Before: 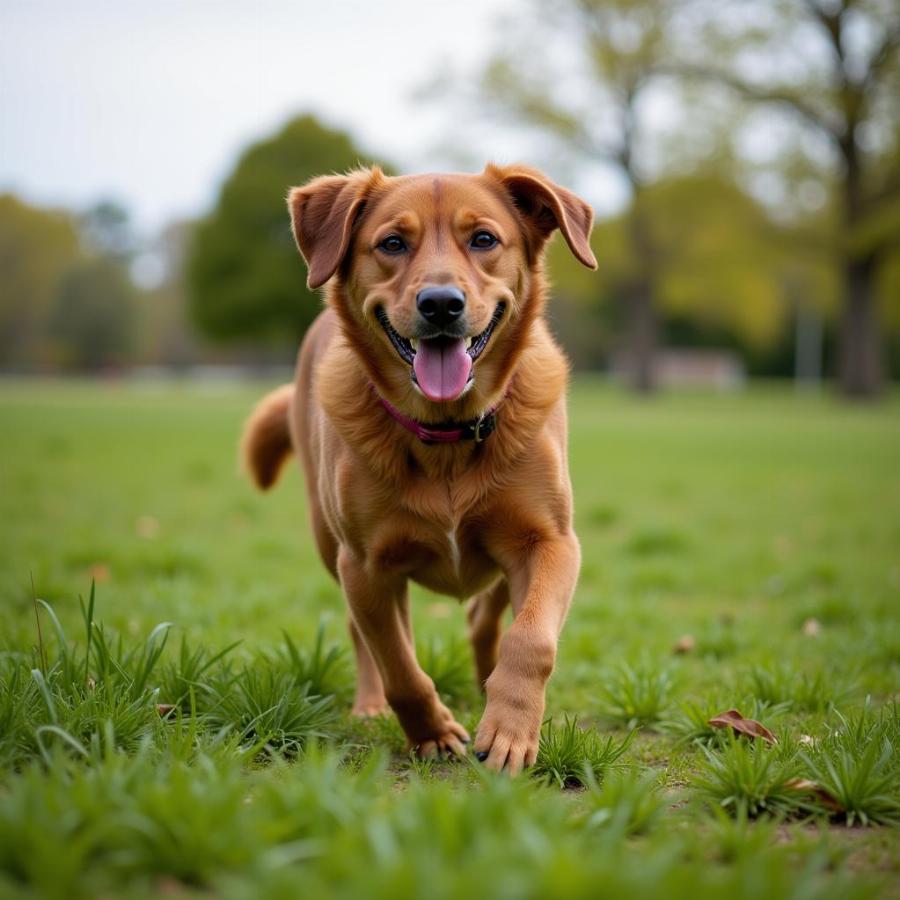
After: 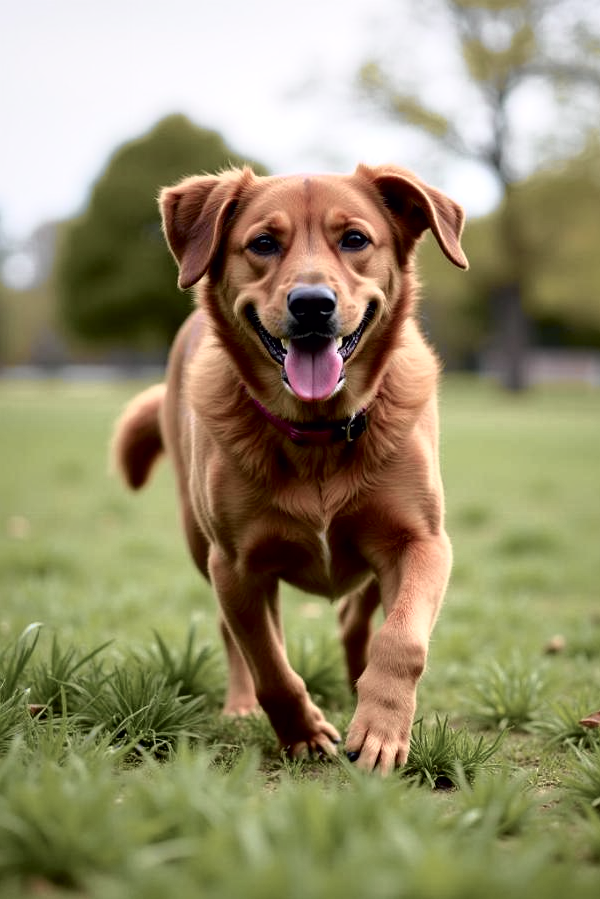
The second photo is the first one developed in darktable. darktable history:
contrast brightness saturation: saturation -0.171
crop and rotate: left 14.351%, right 18.974%
local contrast: mode bilateral grid, contrast 99, coarseness 99, detail 165%, midtone range 0.2
tone curve: curves: ch0 [(0, 0) (0.105, 0.068) (0.195, 0.162) (0.283, 0.283) (0.384, 0.404) (0.485, 0.531) (0.638, 0.681) (0.795, 0.879) (1, 0.977)]; ch1 [(0, 0) (0.161, 0.092) (0.35, 0.33) (0.379, 0.401) (0.456, 0.469) (0.498, 0.503) (0.531, 0.537) (0.596, 0.621) (0.635, 0.671) (1, 1)]; ch2 [(0, 0) (0.371, 0.362) (0.437, 0.437) (0.483, 0.484) (0.53, 0.515) (0.56, 0.58) (0.622, 0.606) (1, 1)], color space Lab, independent channels, preserve colors none
